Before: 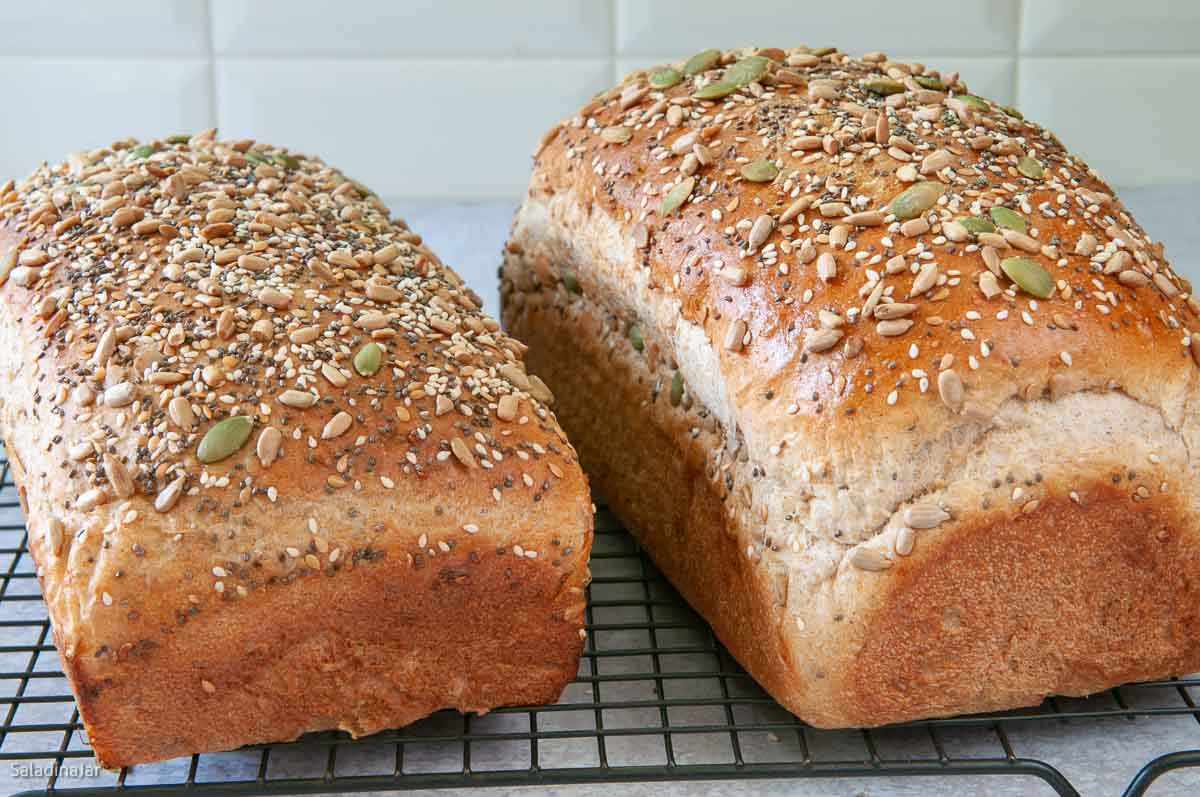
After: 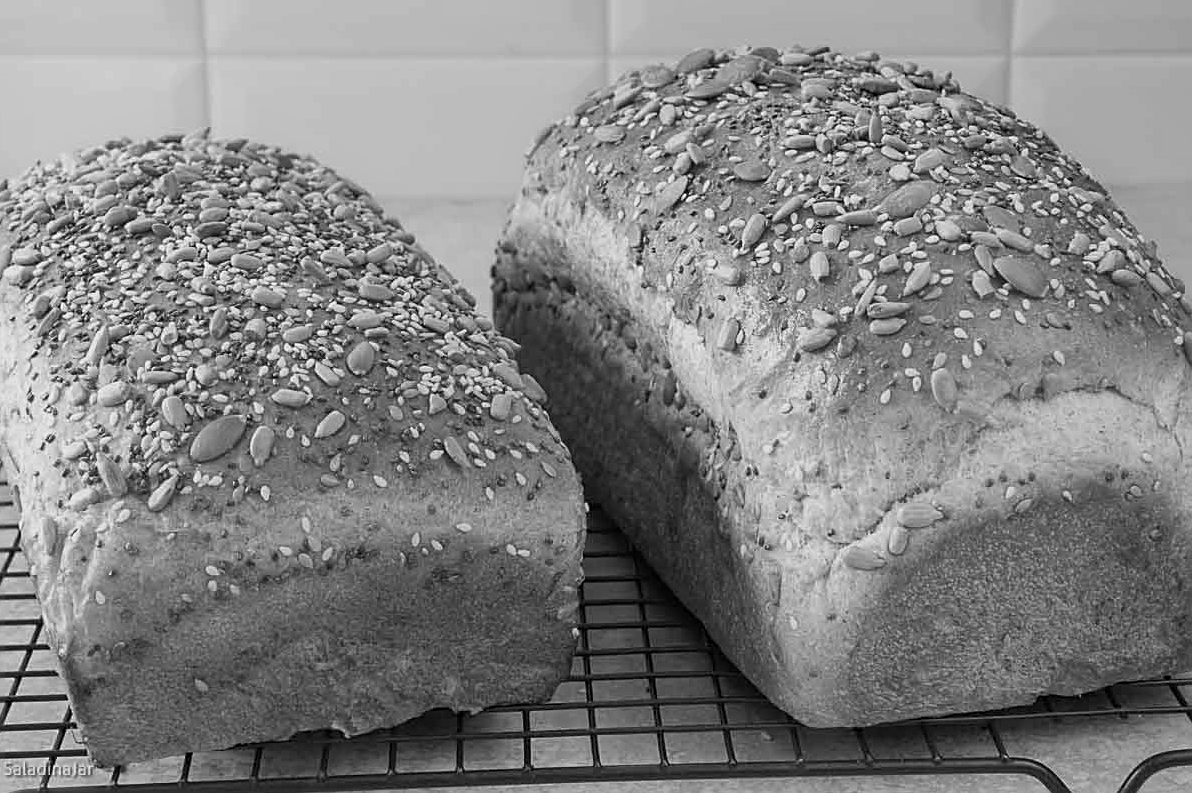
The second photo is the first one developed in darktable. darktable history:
sharpen: on, module defaults
white balance: red 1.05, blue 1.072
exposure: black level correction 0, exposure 1.1 EV, compensate exposure bias true, compensate highlight preservation false
monochrome: a 14.95, b -89.96
crop and rotate: left 0.614%, top 0.179%, bottom 0.309%
